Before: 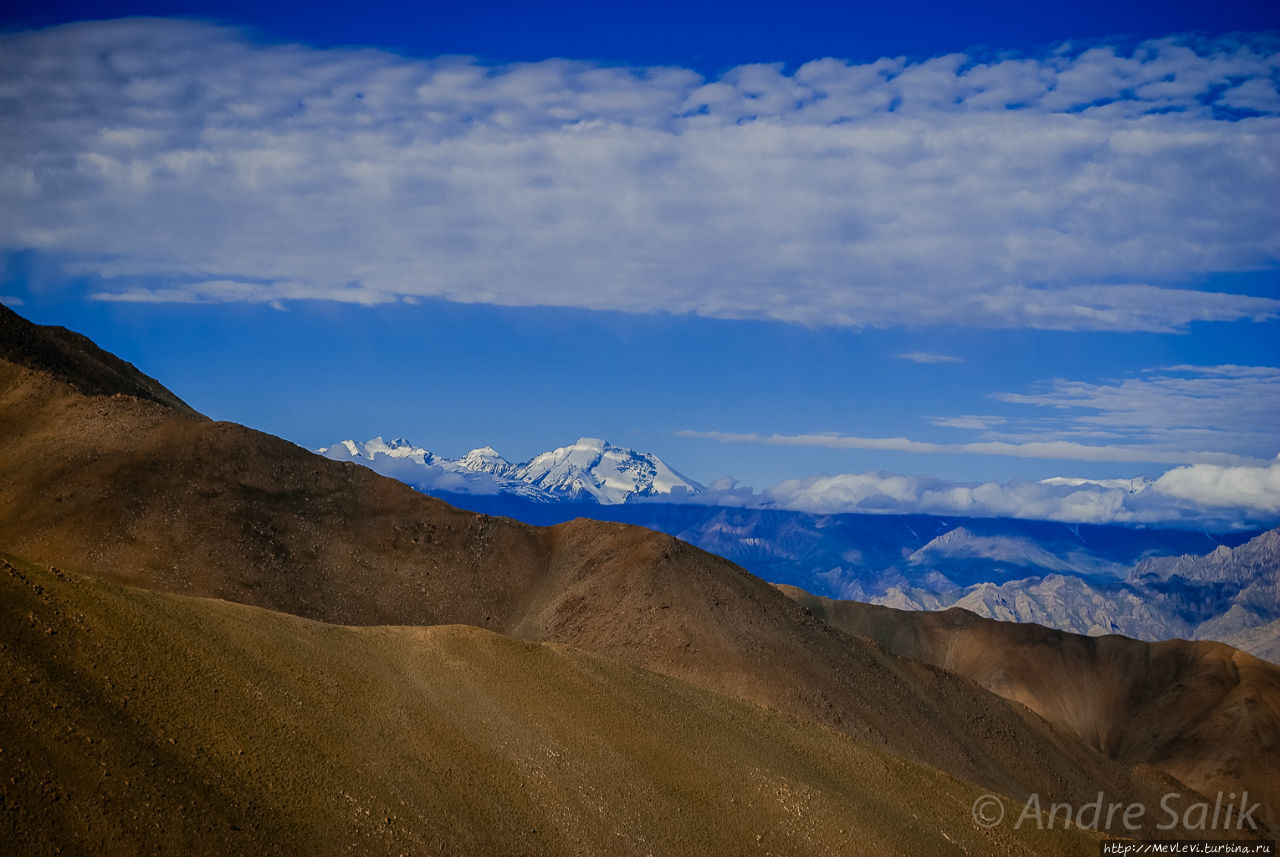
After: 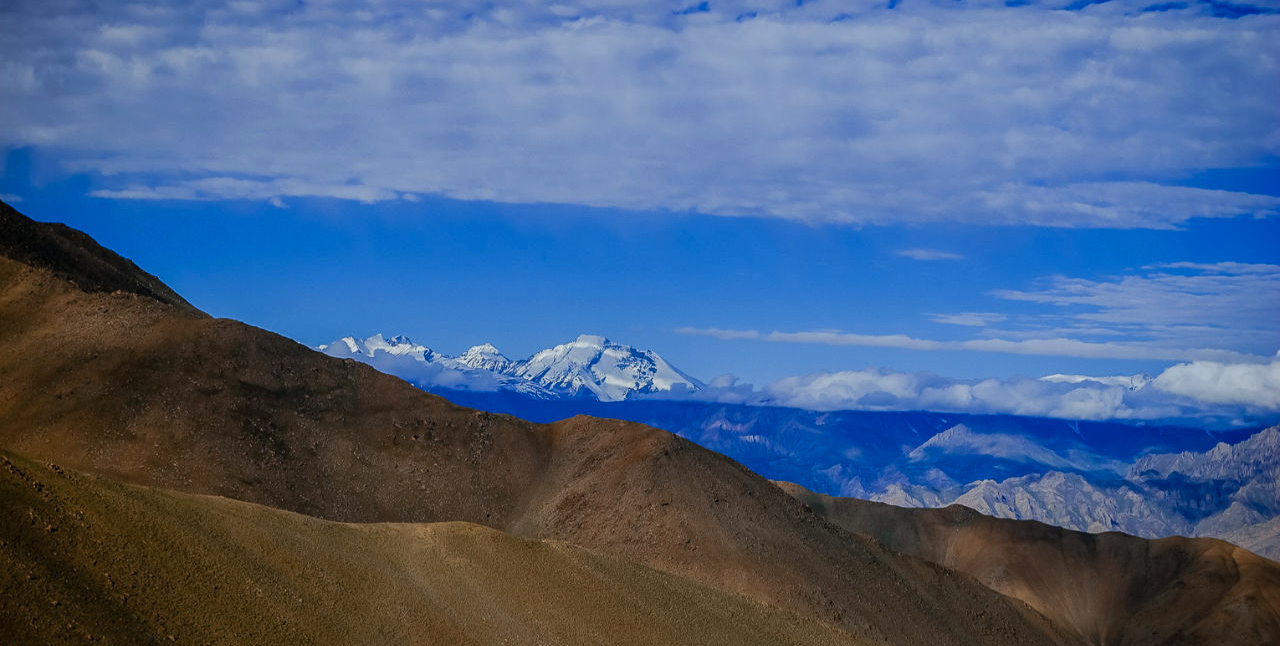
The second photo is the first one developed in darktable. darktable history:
crop and rotate: top 12.134%, bottom 12.376%
color calibration: x 0.37, y 0.382, temperature 4314.42 K
